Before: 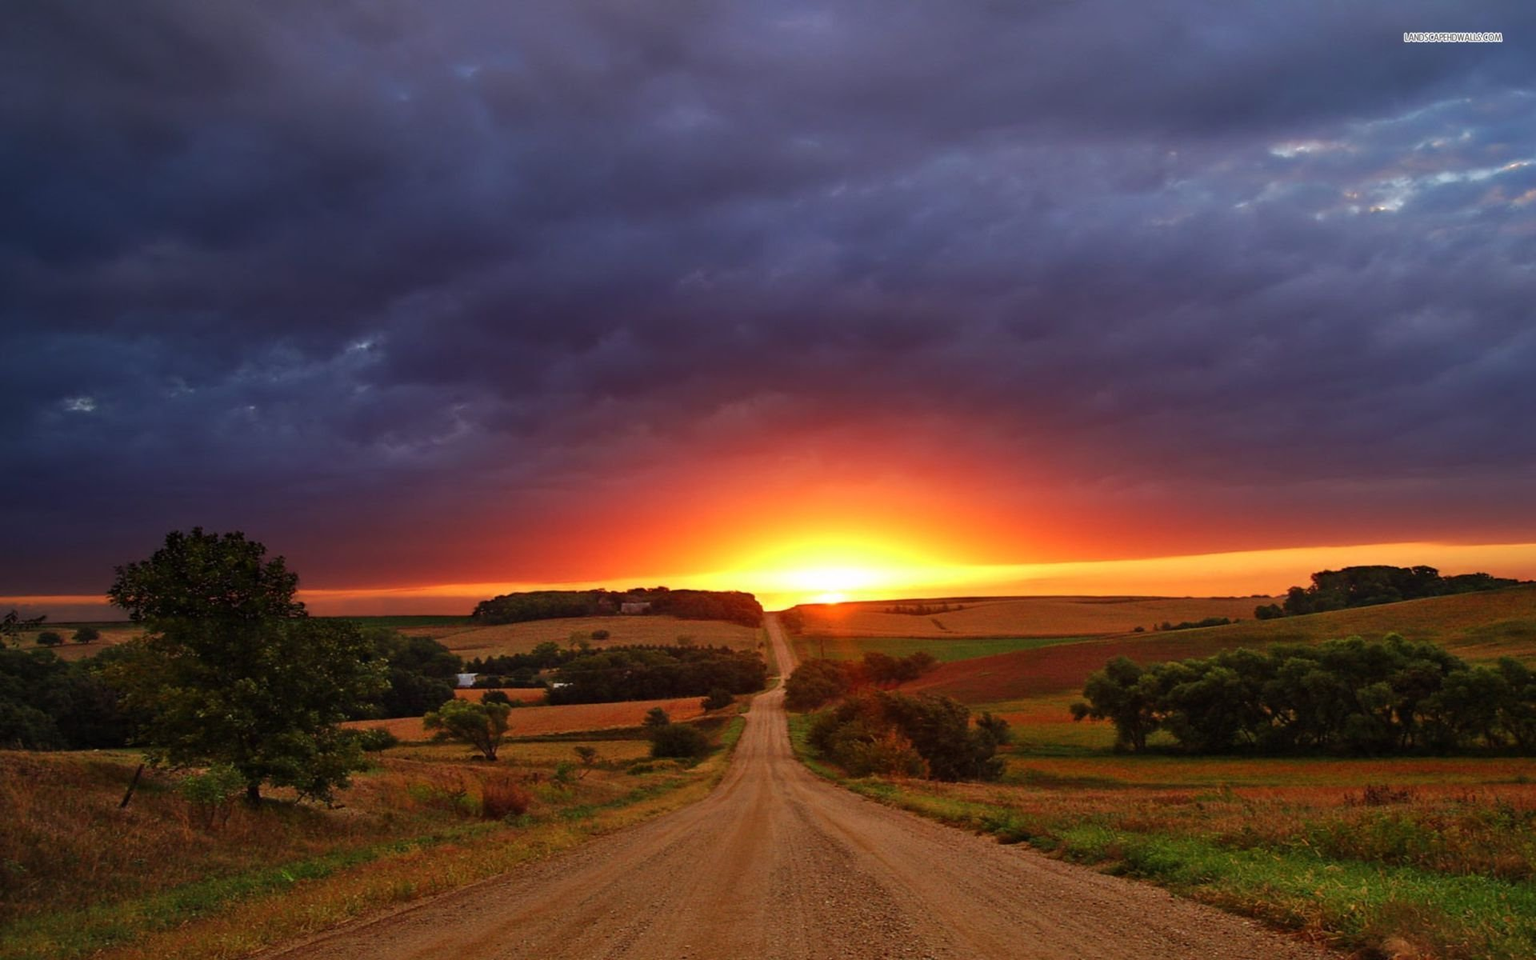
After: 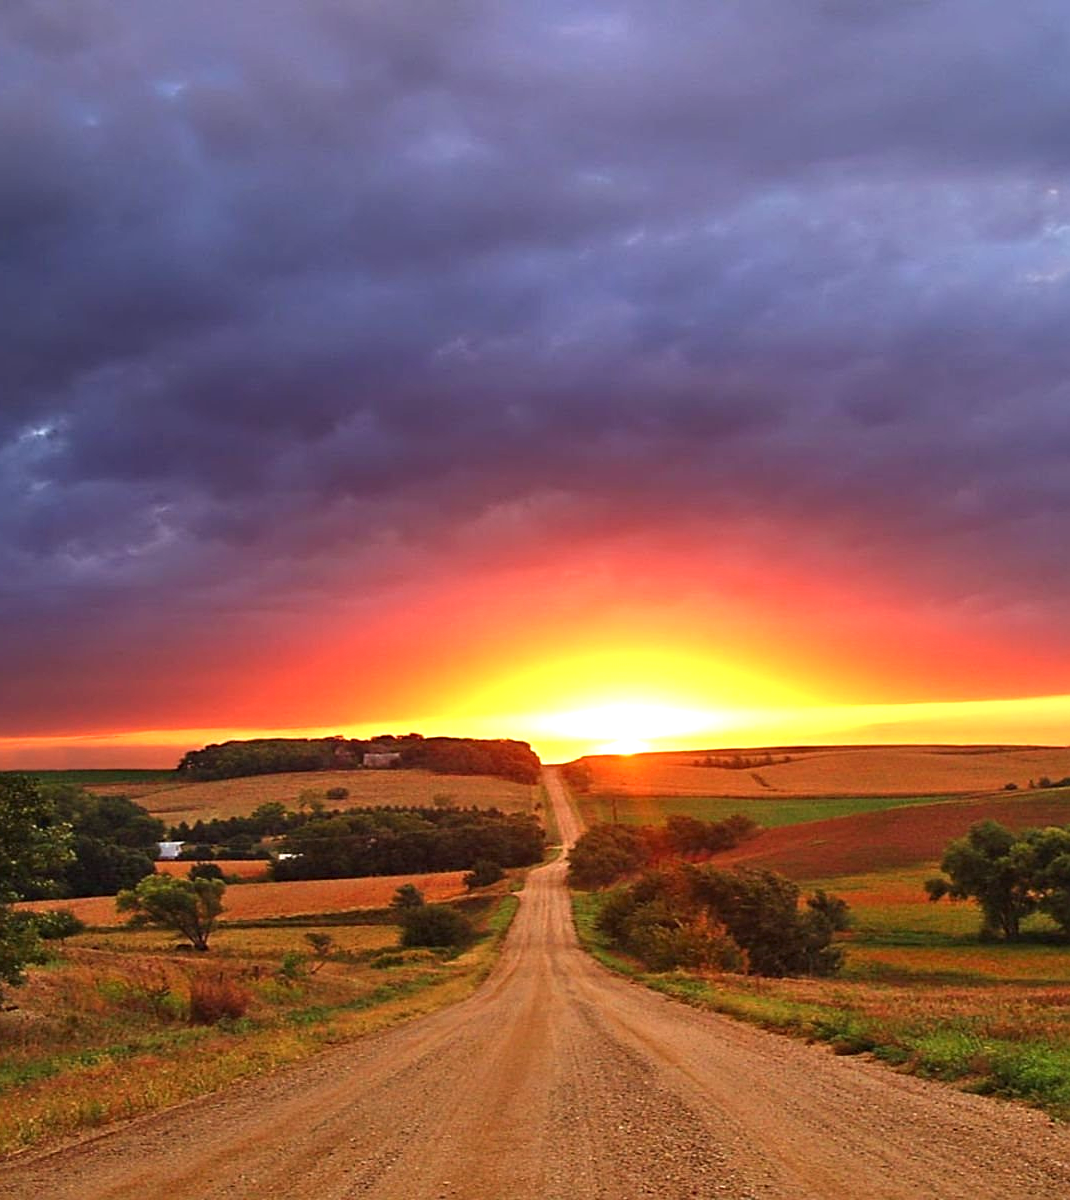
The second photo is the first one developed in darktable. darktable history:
exposure: black level correction 0, exposure 0.951 EV, compensate highlight preservation false
crop: left 21.544%, right 22.683%
sharpen: on, module defaults
